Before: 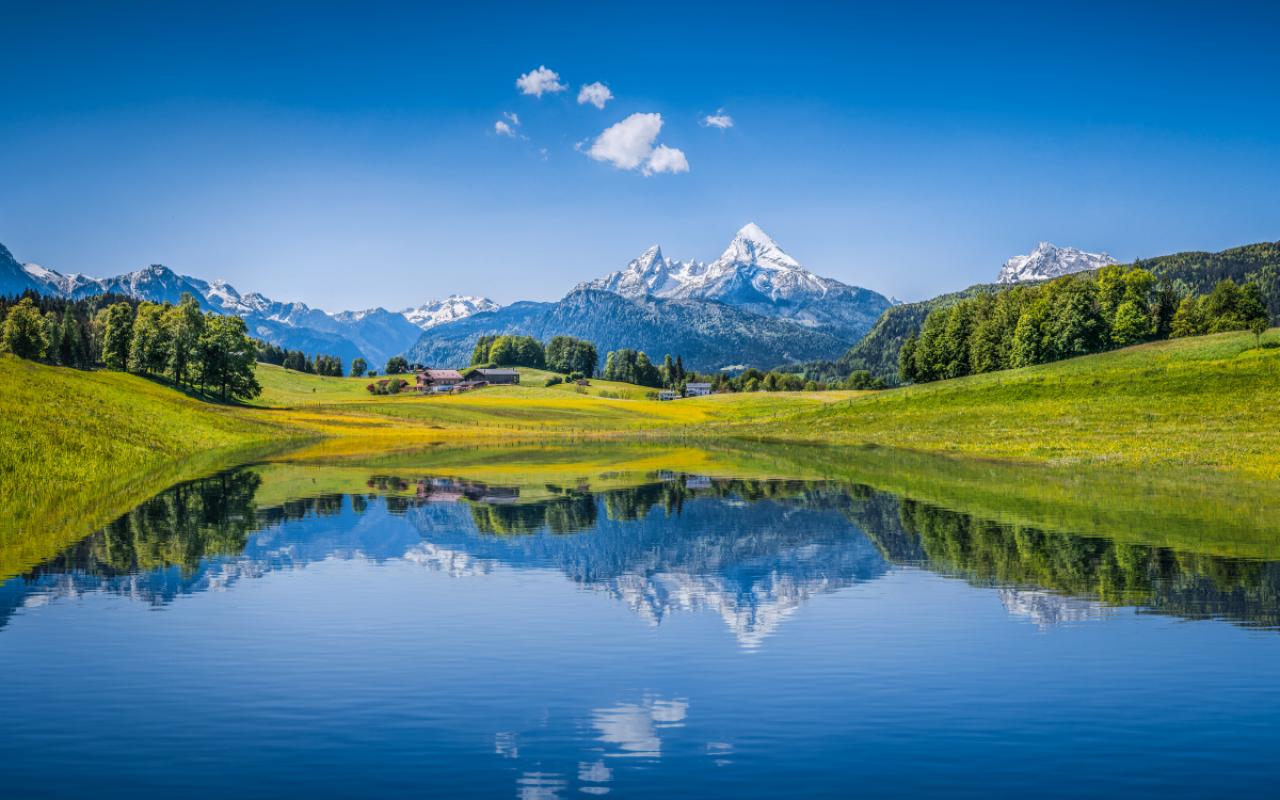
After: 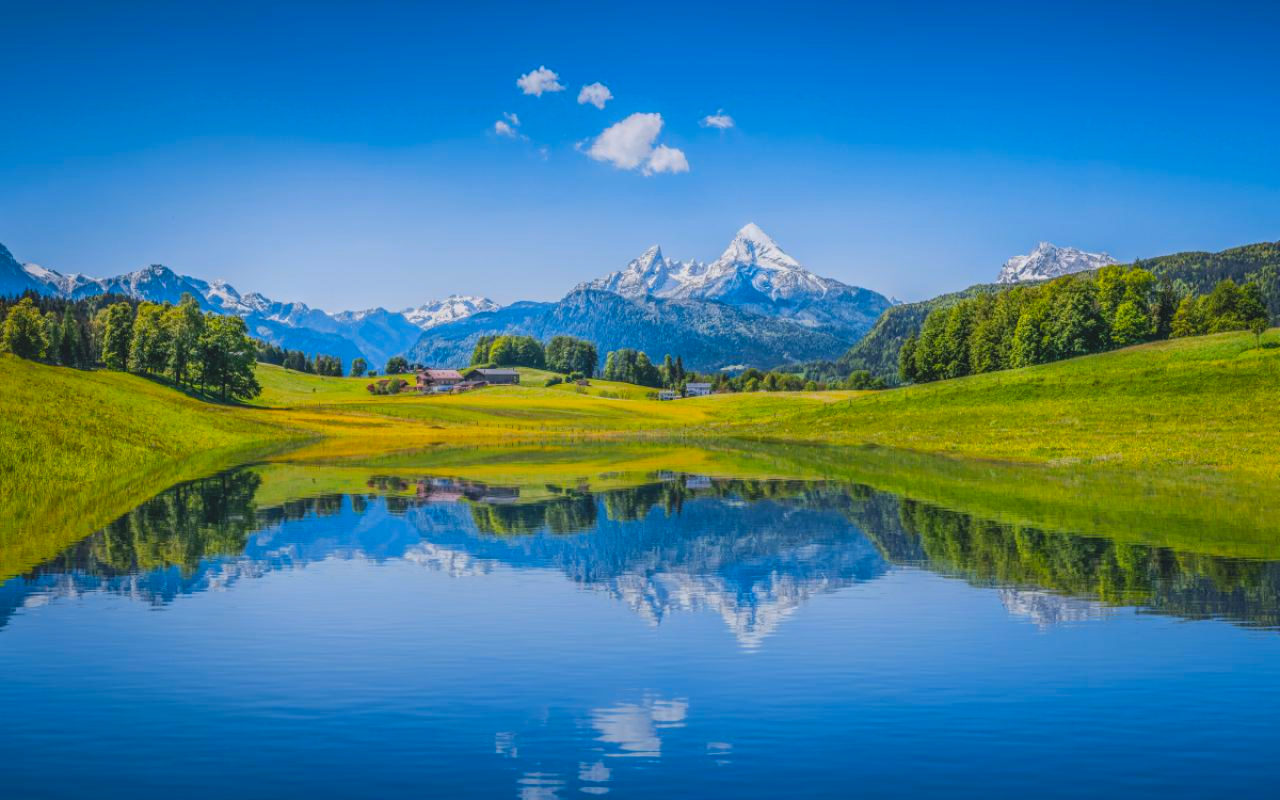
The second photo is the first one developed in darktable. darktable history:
contrast brightness saturation: contrast -0.172, saturation 0.186
